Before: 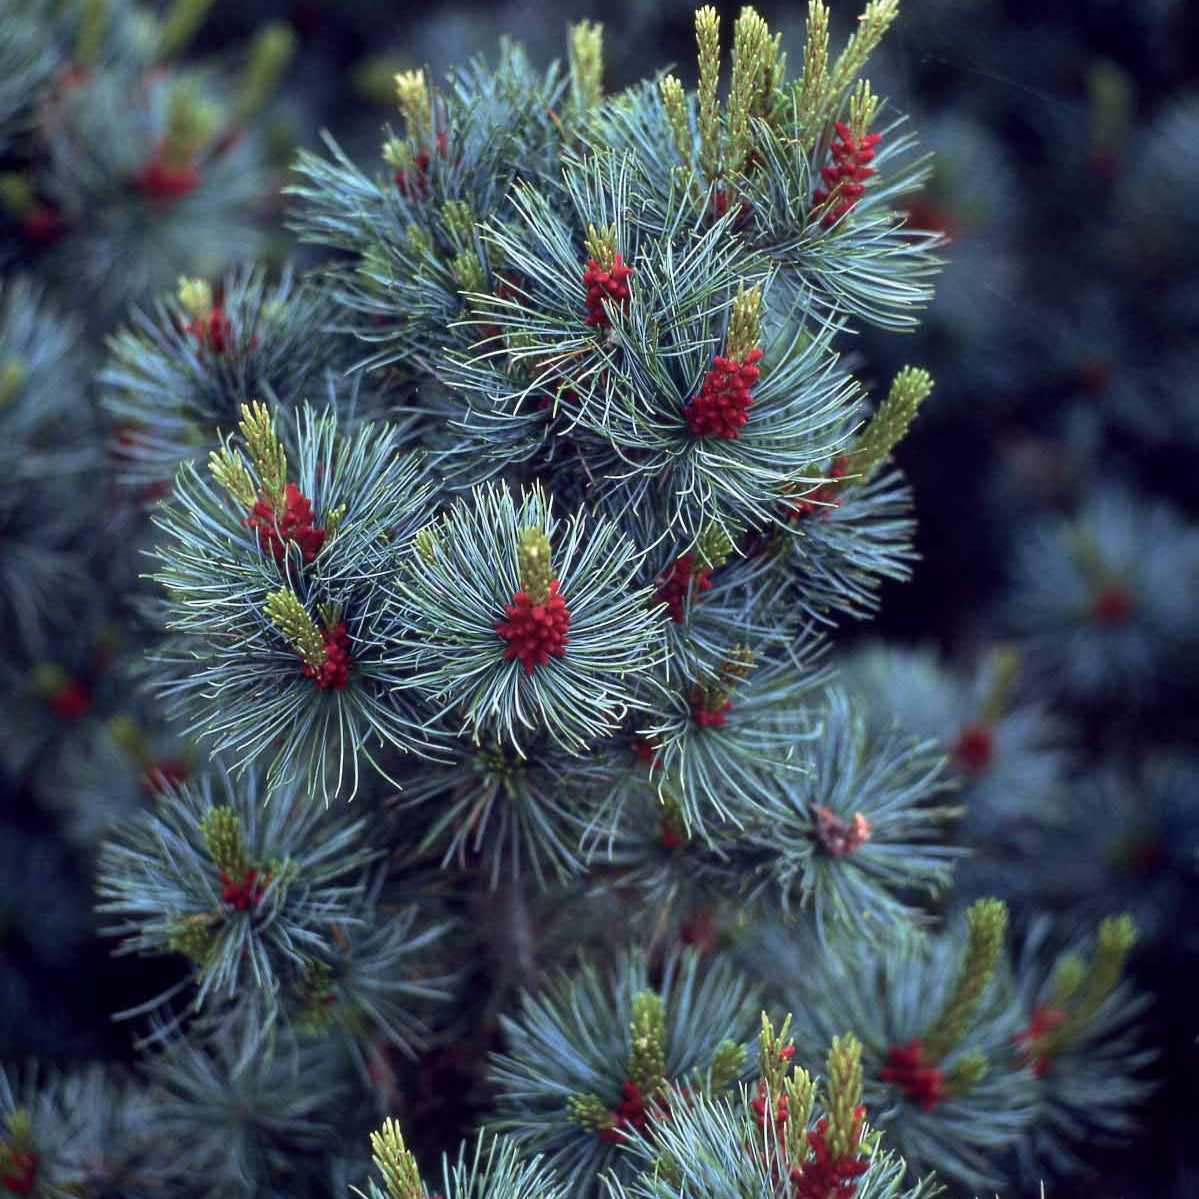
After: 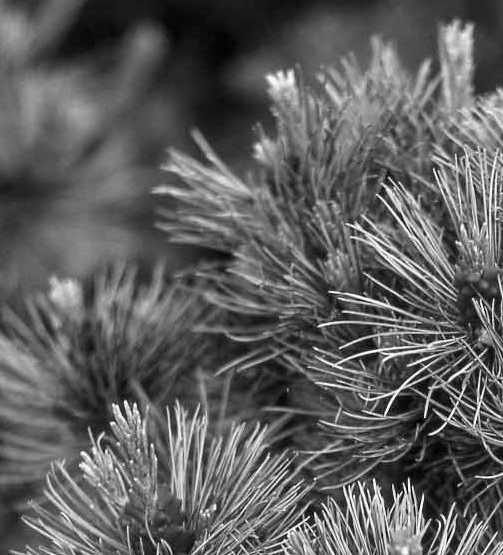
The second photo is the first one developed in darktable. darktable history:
crop and rotate: left 10.817%, top 0.062%, right 47.194%, bottom 53.626%
monochrome: on, module defaults
contrast brightness saturation: saturation 0.1
